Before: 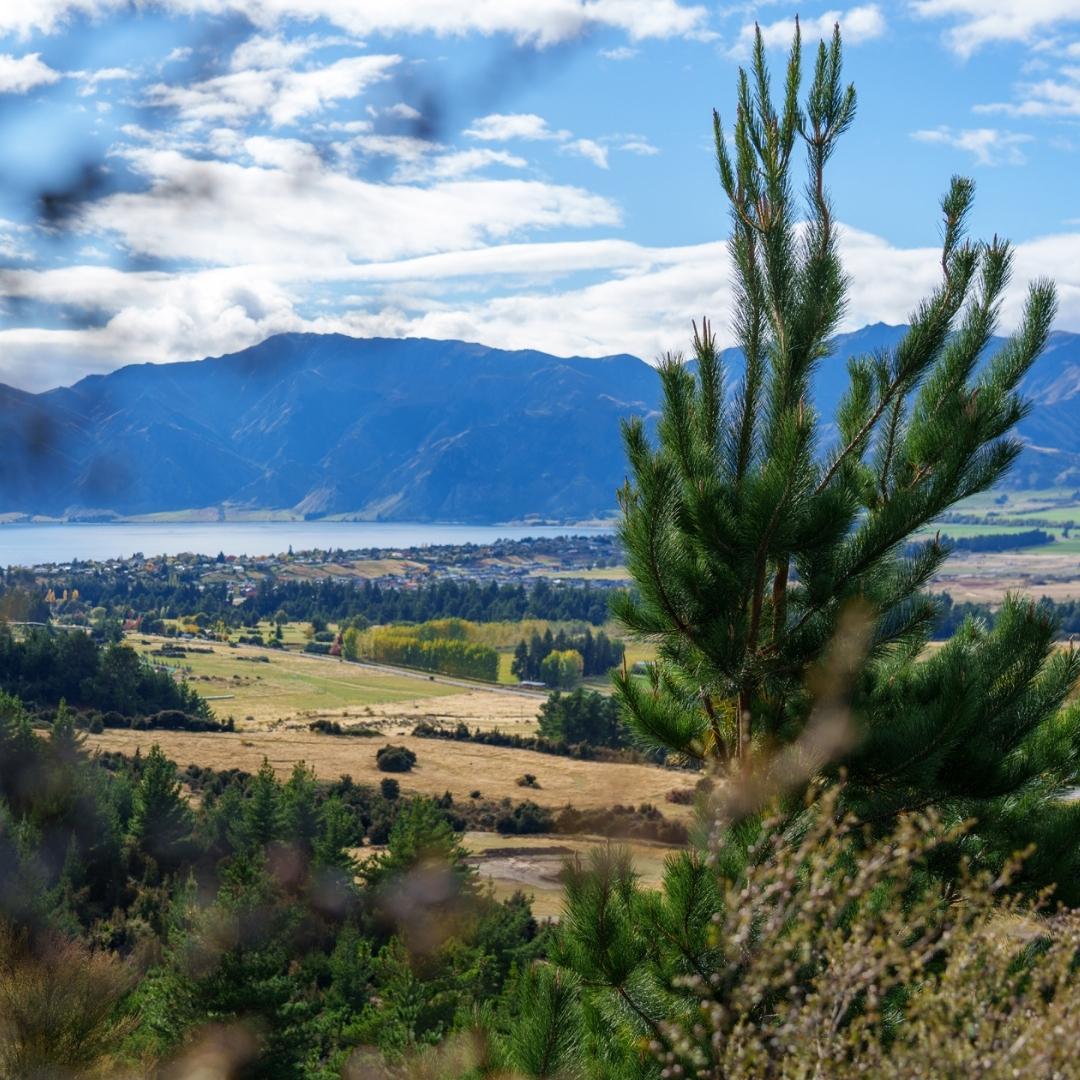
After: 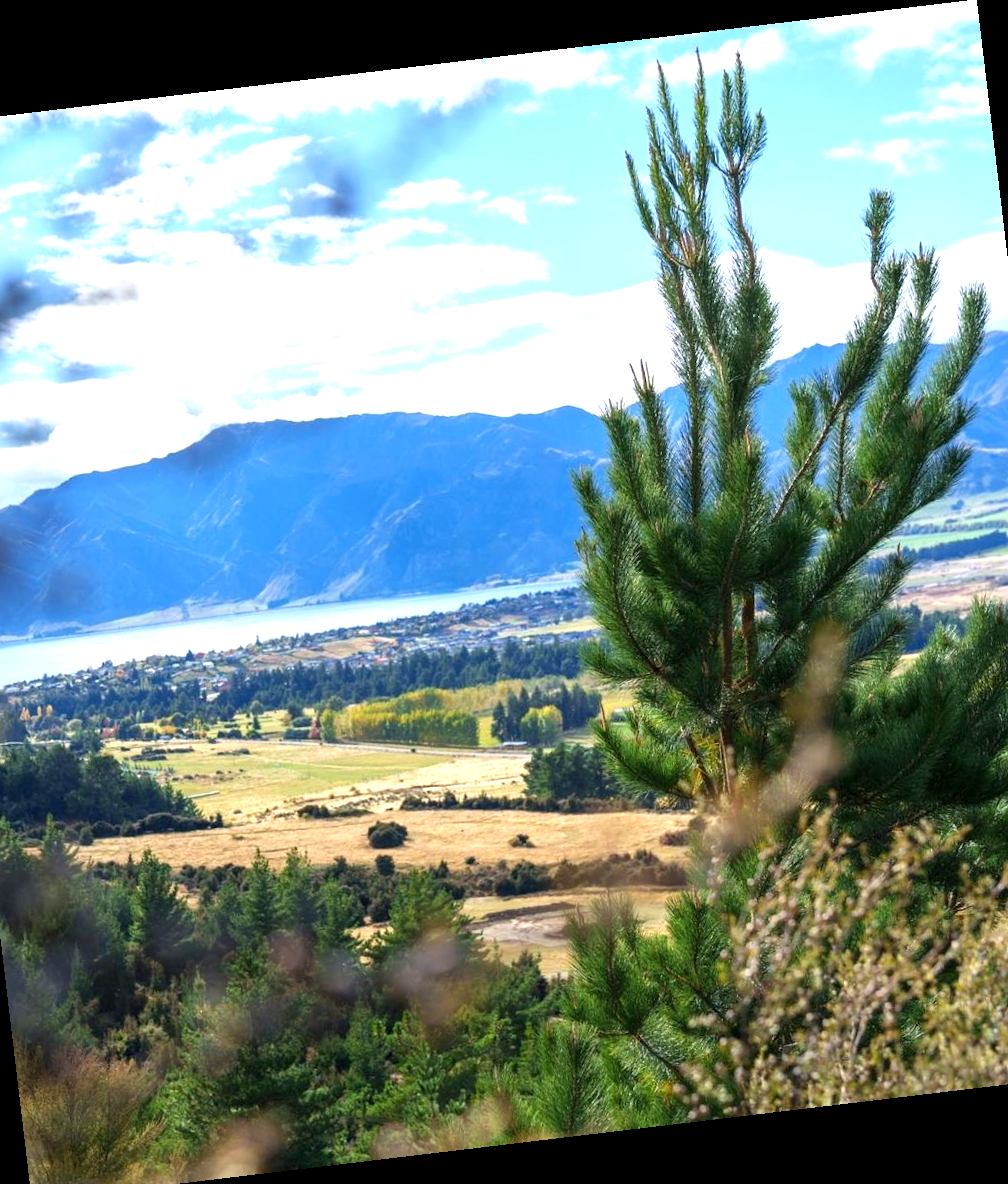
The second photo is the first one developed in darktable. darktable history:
exposure: exposure 0.999 EV, compensate highlight preservation false
crop: left 8.026%, right 7.374%
rotate and perspective: rotation -6.83°, automatic cropping off
